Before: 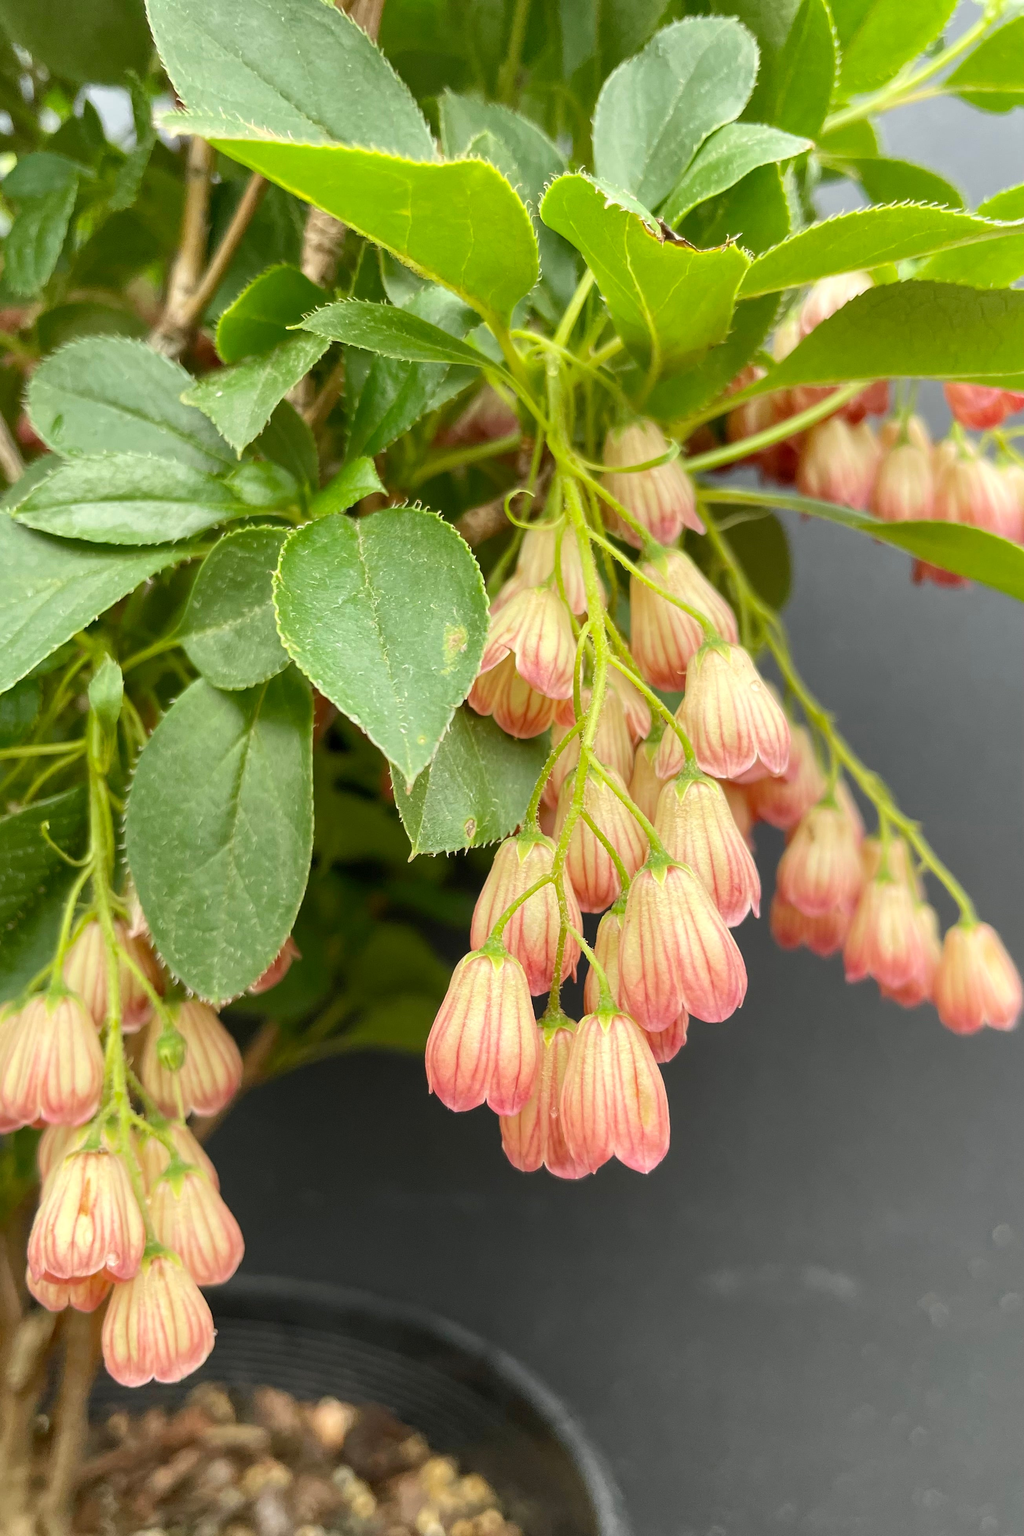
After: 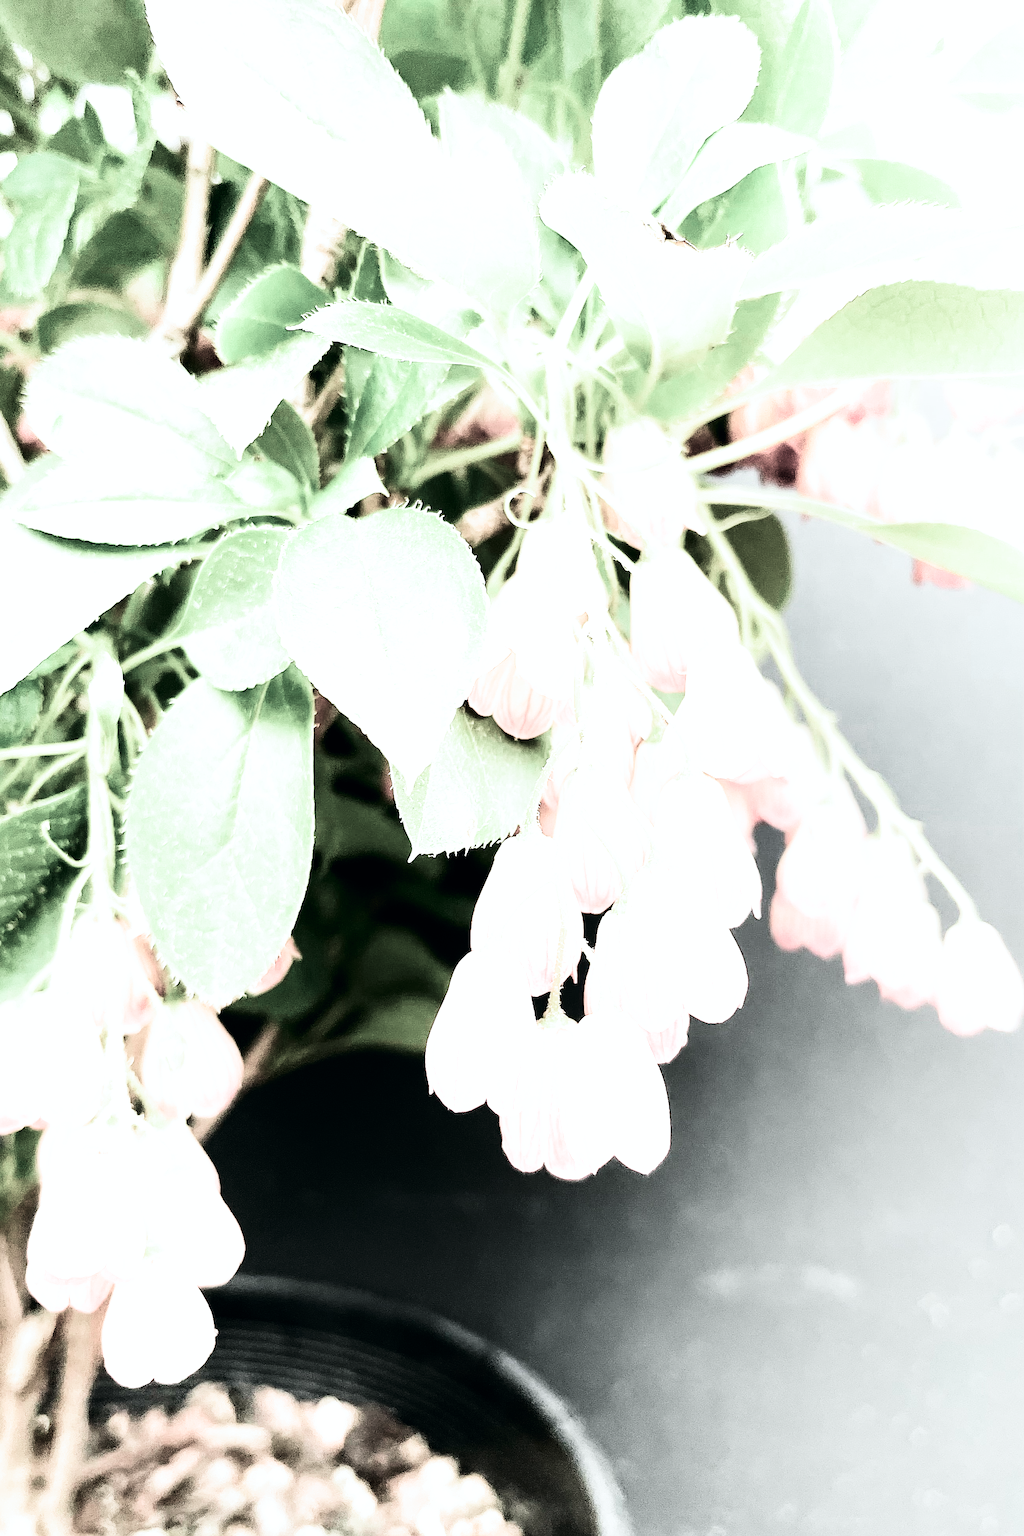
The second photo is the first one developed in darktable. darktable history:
tone equalizer: -8 EV -0.714 EV, -7 EV -0.707 EV, -6 EV -0.64 EV, -5 EV -0.412 EV, -3 EV 0.368 EV, -2 EV 0.6 EV, -1 EV 0.698 EV, +0 EV 0.743 EV, edges refinement/feathering 500, mask exposure compensation -1.57 EV, preserve details guided filter
exposure: black level correction 0, exposure 1.095 EV, compensate highlight preservation false
tone curve: curves: ch0 [(0, 0) (0.139, 0.067) (0.319, 0.269) (0.498, 0.505) (0.725, 0.824) (0.864, 0.945) (0.985, 1)]; ch1 [(0, 0) (0.291, 0.197) (0.456, 0.426) (0.495, 0.488) (0.557, 0.578) (0.599, 0.644) (0.702, 0.786) (1, 1)]; ch2 [(0, 0) (0.125, 0.089) (0.353, 0.329) (0.447, 0.43) (0.557, 0.566) (0.63, 0.667) (1, 1)], color space Lab, independent channels, preserve colors none
color balance rgb: shadows lift › chroma 2.028%, shadows lift › hue 215.08°, perceptual saturation grading › global saturation 20%, perceptual saturation grading › highlights -50.092%, perceptual saturation grading › shadows 30.276%, perceptual brilliance grading › highlights 19.941%, perceptual brilliance grading › mid-tones 20.093%, perceptual brilliance grading › shadows -20.082%
filmic rgb: black relative exposure -5.08 EV, white relative exposure 3.98 EV, hardness 2.89, contrast 1.3, highlights saturation mix -30.56%, color science v5 (2021), contrast in shadows safe, contrast in highlights safe
sharpen: on, module defaults
